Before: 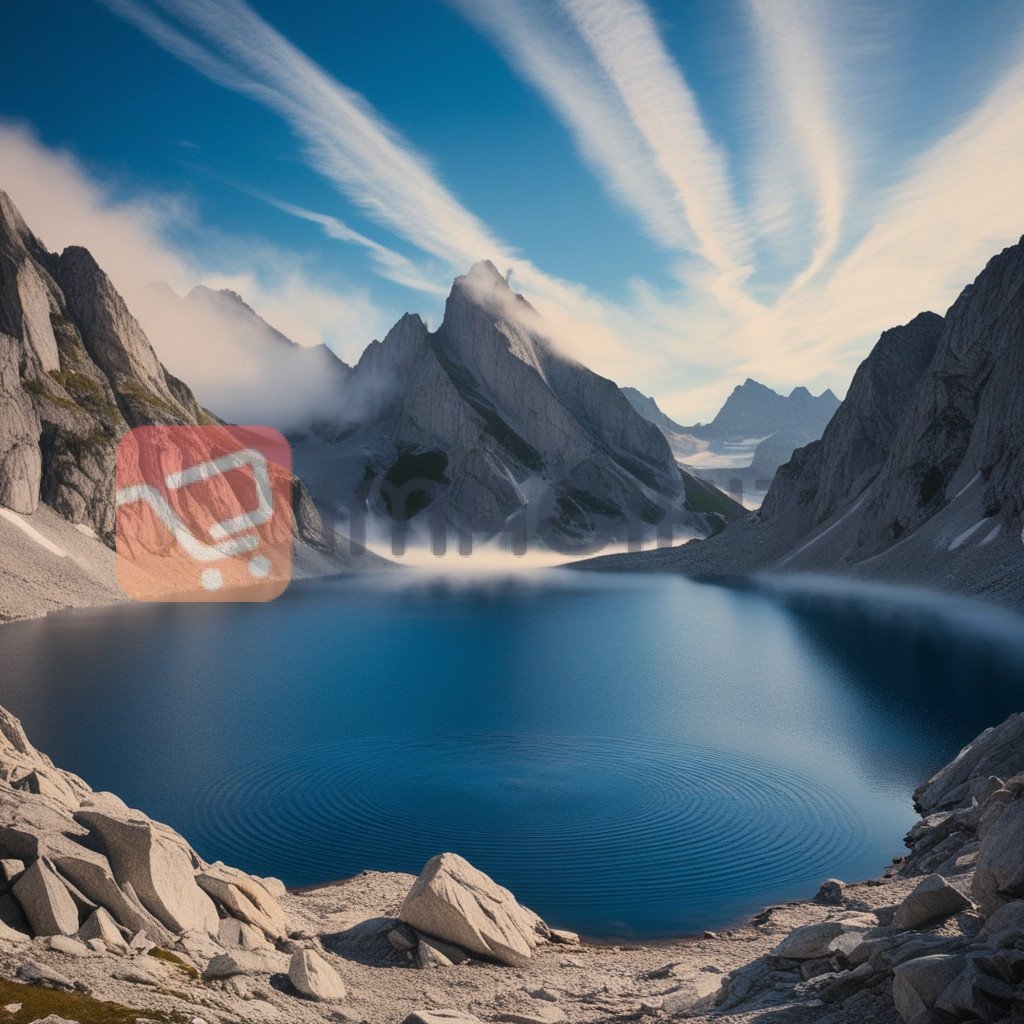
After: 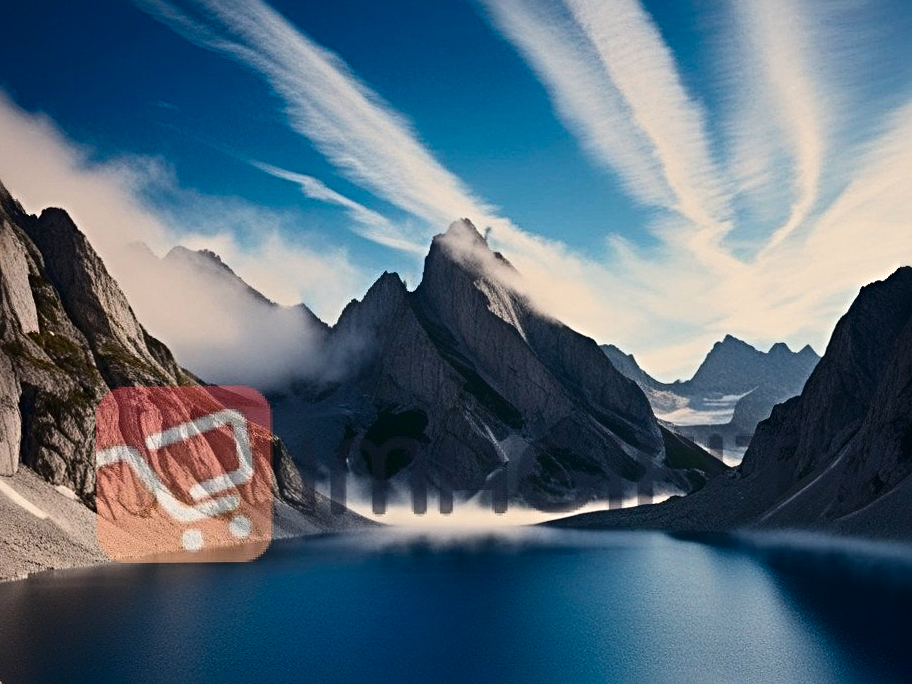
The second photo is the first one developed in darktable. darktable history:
crop: left 1.509%, top 3.452%, right 7.696%, bottom 28.452%
sharpen: radius 4.883
contrast brightness saturation: contrast 0.22, brightness -0.19, saturation 0.24
rotate and perspective: rotation -0.45°, automatic cropping original format, crop left 0.008, crop right 0.992, crop top 0.012, crop bottom 0.988
color zones: curves: ch0 [(0, 0.5) (0.143, 0.5) (0.286, 0.5) (0.429, 0.504) (0.571, 0.5) (0.714, 0.509) (0.857, 0.5) (1, 0.5)]; ch1 [(0, 0.425) (0.143, 0.425) (0.286, 0.375) (0.429, 0.405) (0.571, 0.5) (0.714, 0.47) (0.857, 0.425) (1, 0.435)]; ch2 [(0, 0.5) (0.143, 0.5) (0.286, 0.5) (0.429, 0.517) (0.571, 0.5) (0.714, 0.51) (0.857, 0.5) (1, 0.5)]
local contrast: mode bilateral grid, contrast 100, coarseness 100, detail 94%, midtone range 0.2
shadows and highlights: shadows 25, highlights -48, soften with gaussian
